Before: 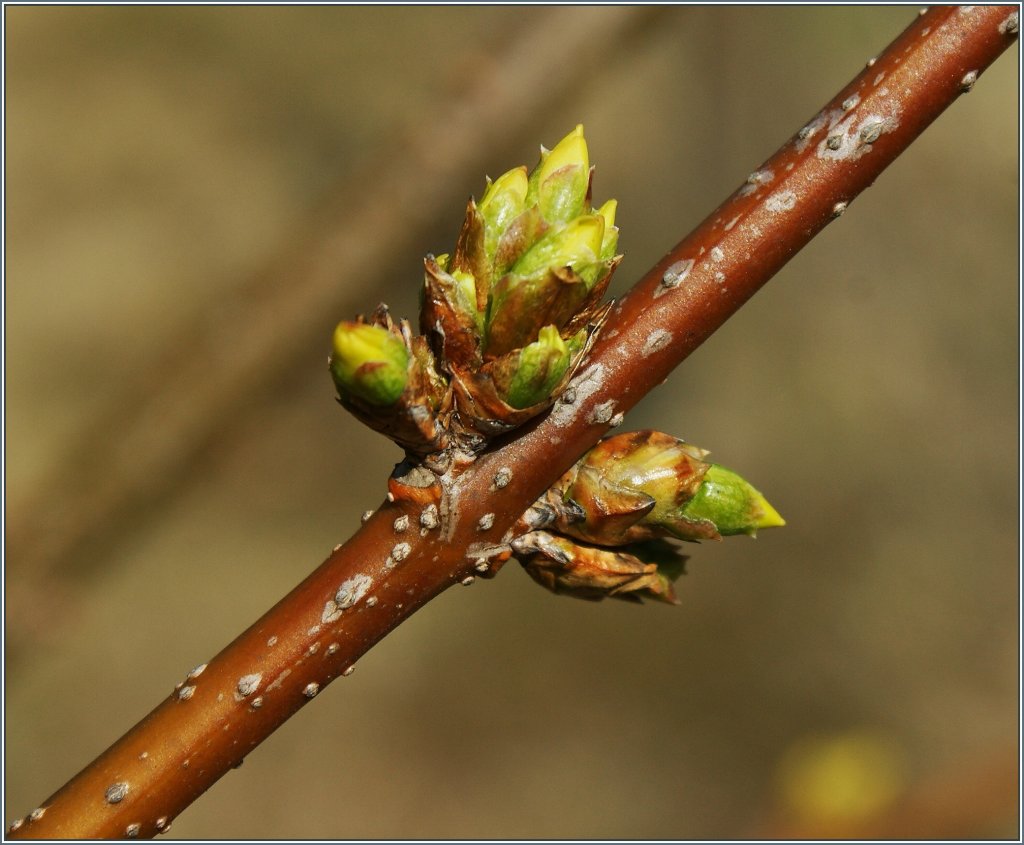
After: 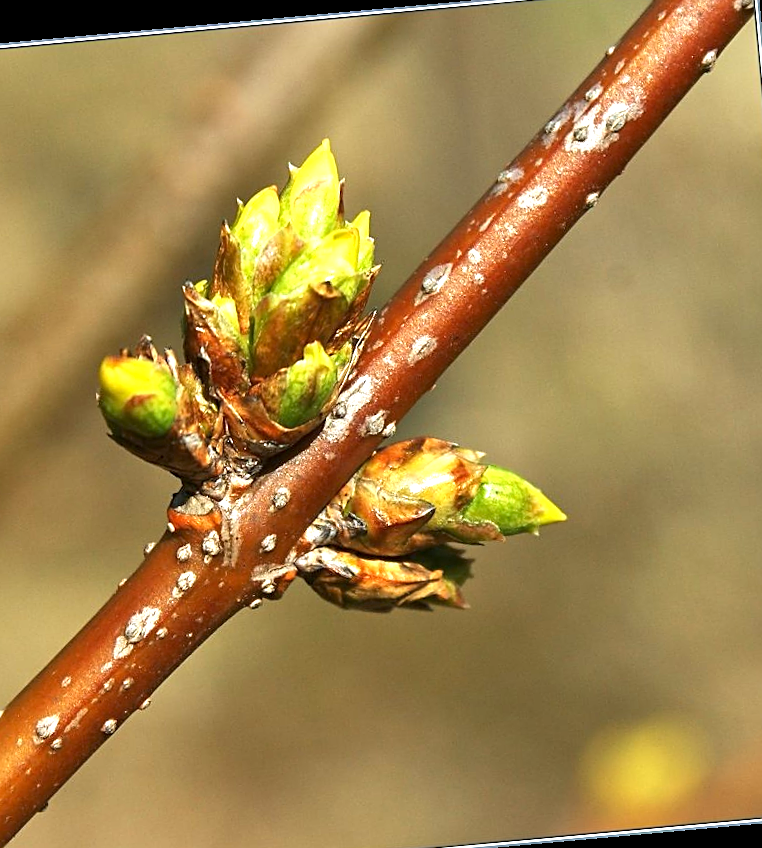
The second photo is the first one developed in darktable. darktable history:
rotate and perspective: rotation -5.2°, automatic cropping off
crop and rotate: left 24.034%, top 2.838%, right 6.406%, bottom 6.299%
sharpen: on, module defaults
exposure: exposure 1.16 EV, compensate exposure bias true, compensate highlight preservation false
shadows and highlights: soften with gaussian
white balance: red 0.983, blue 1.036
